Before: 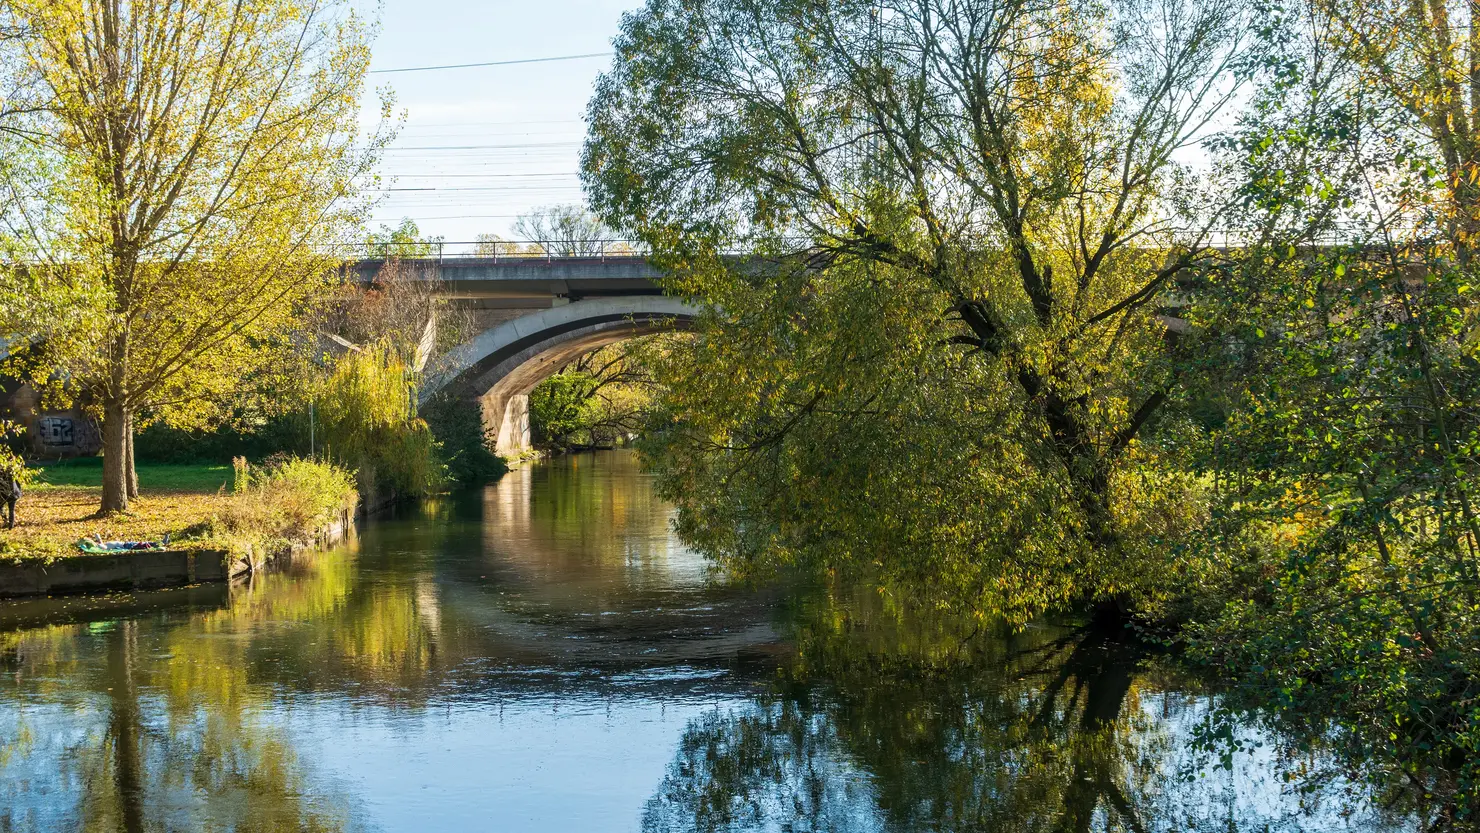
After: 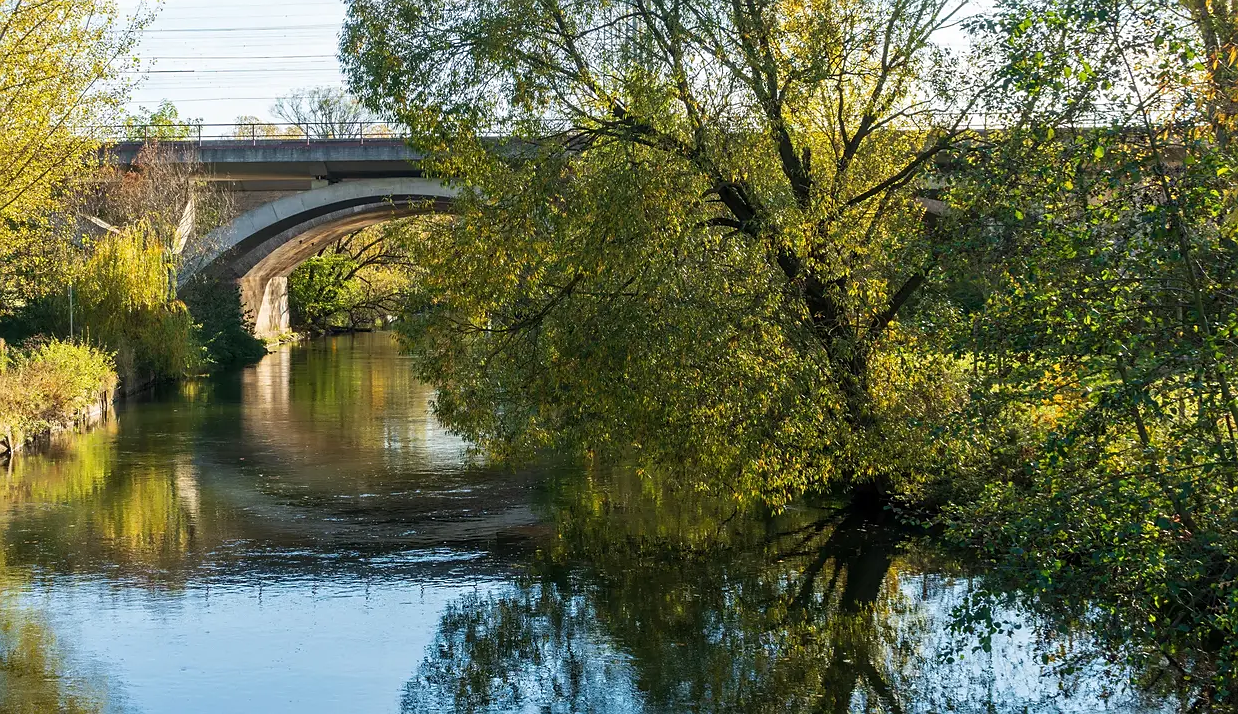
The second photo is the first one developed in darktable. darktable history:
crop: left 16.315%, top 14.246%
sharpen: radius 1.458, amount 0.398, threshold 1.271
